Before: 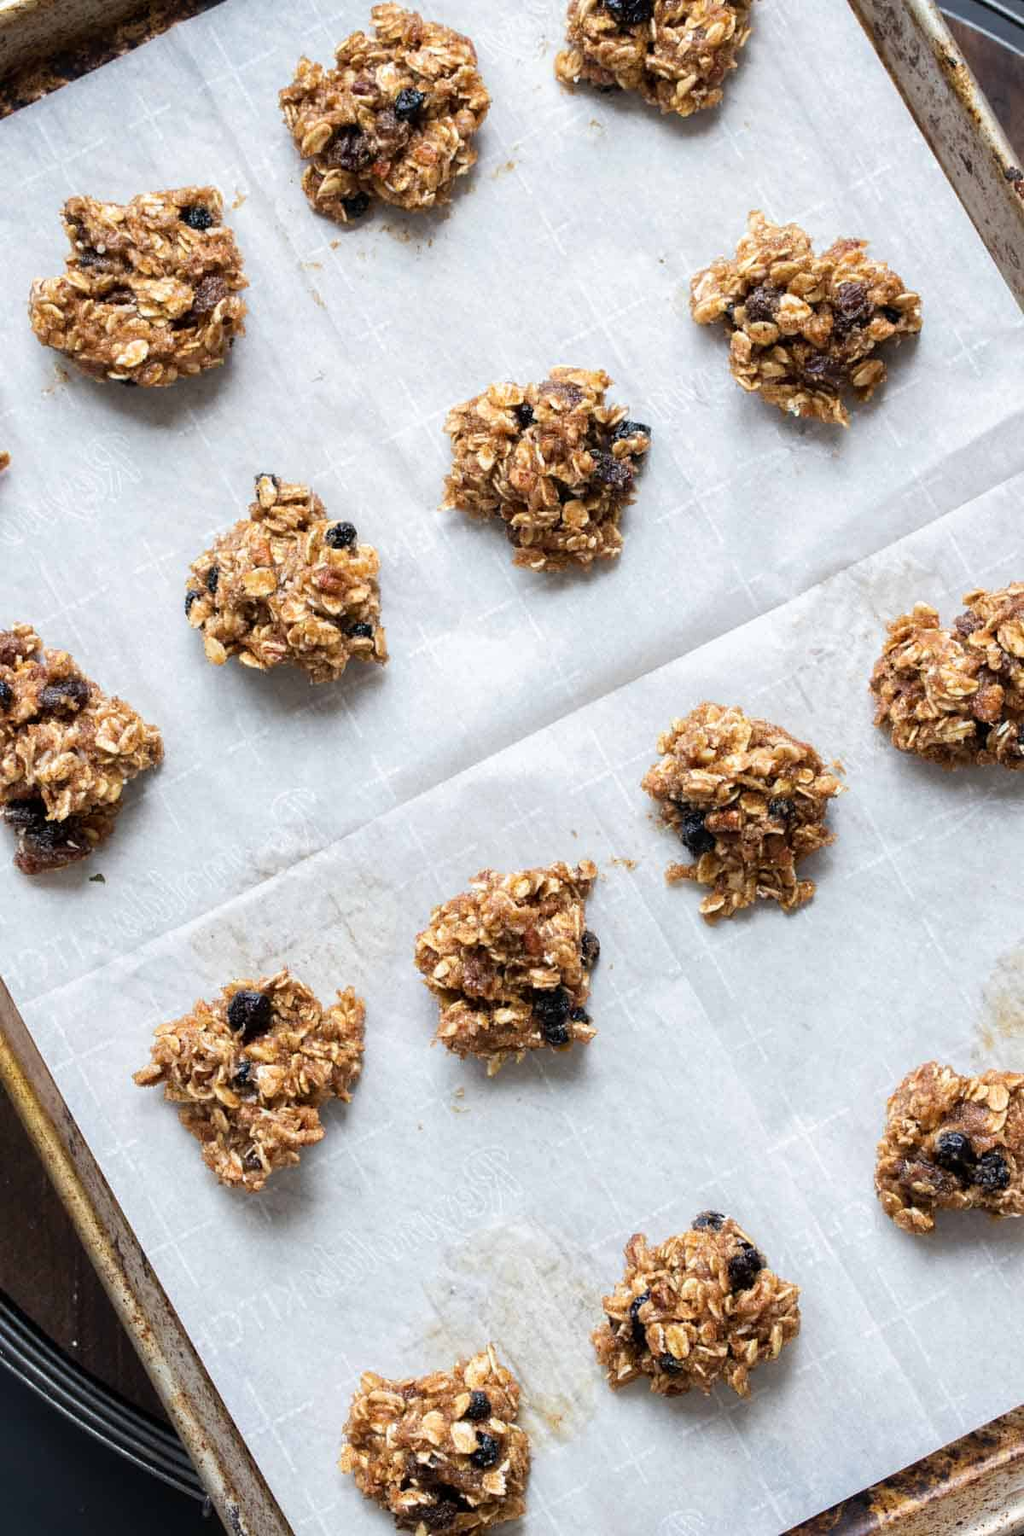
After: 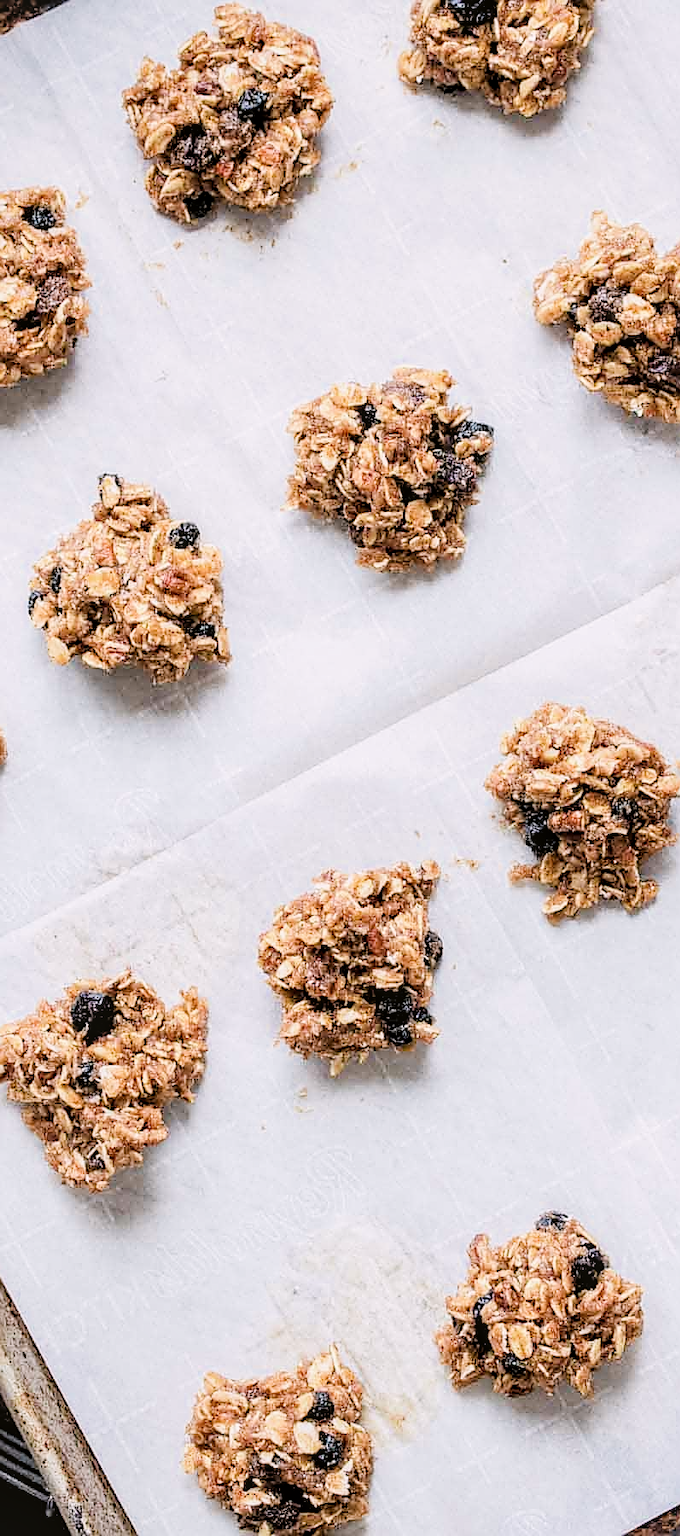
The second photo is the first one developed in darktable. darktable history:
filmic rgb: black relative exposure -4.53 EV, white relative exposure 4.77 EV, hardness 2.35, latitude 35.4%, contrast 1.048, highlights saturation mix 1.49%, shadows ↔ highlights balance 1.2%, iterations of high-quality reconstruction 0
exposure: black level correction 0, exposure 1.102 EV, compensate exposure bias true, compensate highlight preservation false
contrast brightness saturation: contrast 0.013, saturation -0.045
sharpen: radius 1.411, amount 1.241, threshold 0.702
crop and rotate: left 15.378%, right 18.04%
local contrast: on, module defaults
color correction: highlights a* 3.12, highlights b* -1.59, shadows a* -0.07, shadows b* 2.43, saturation 0.975
